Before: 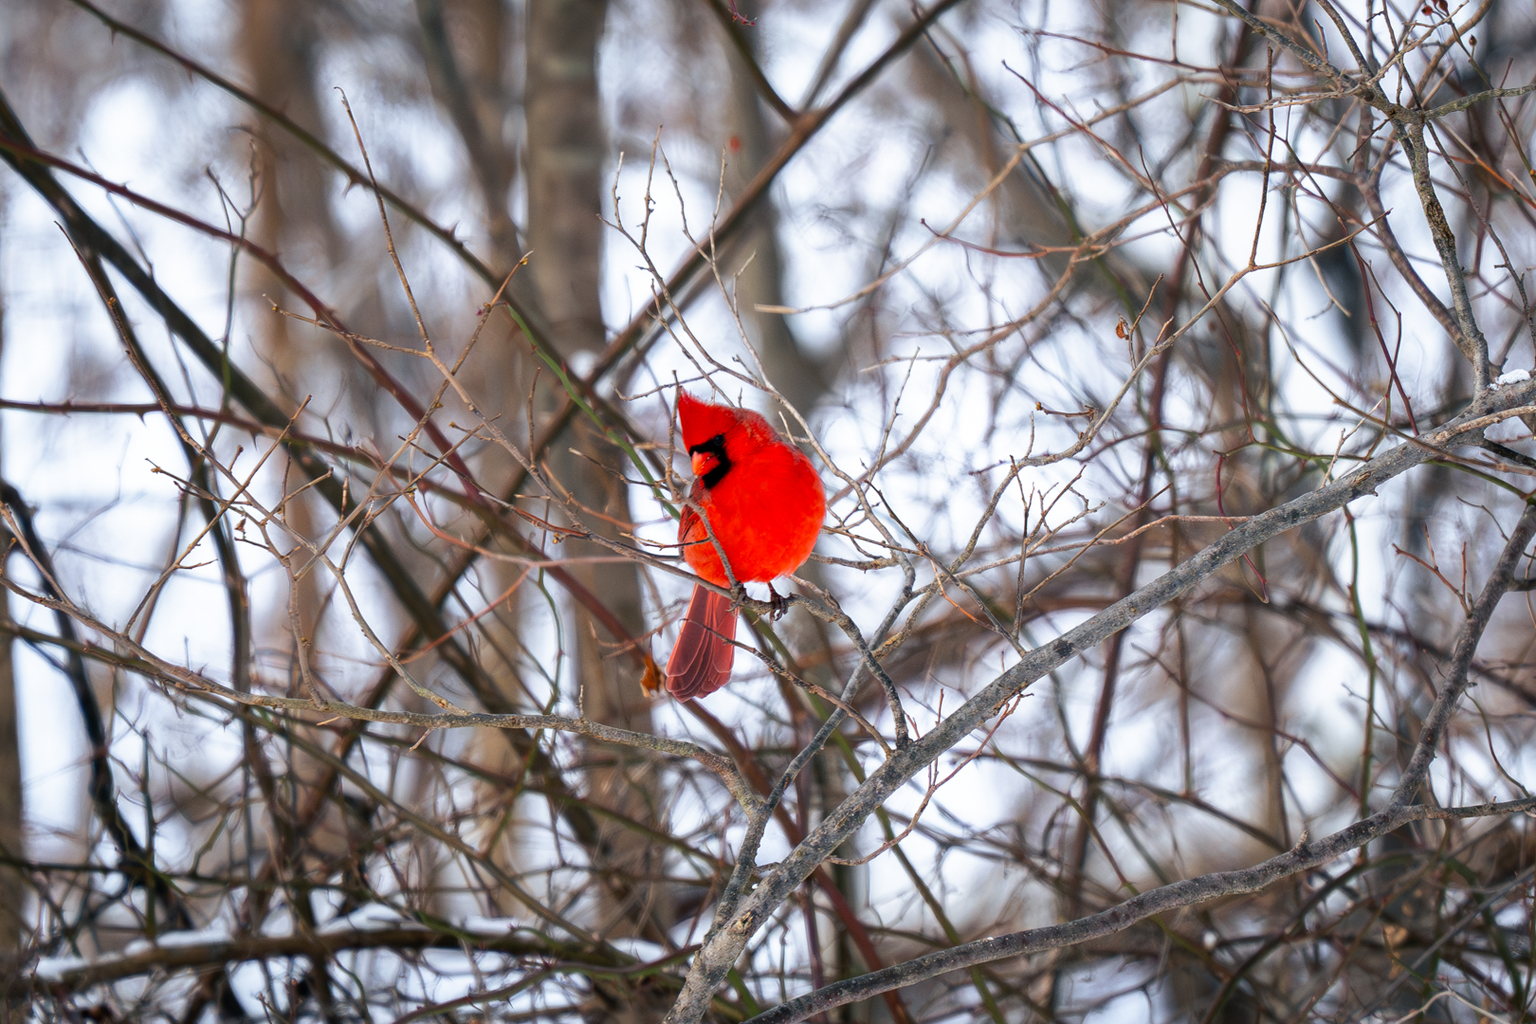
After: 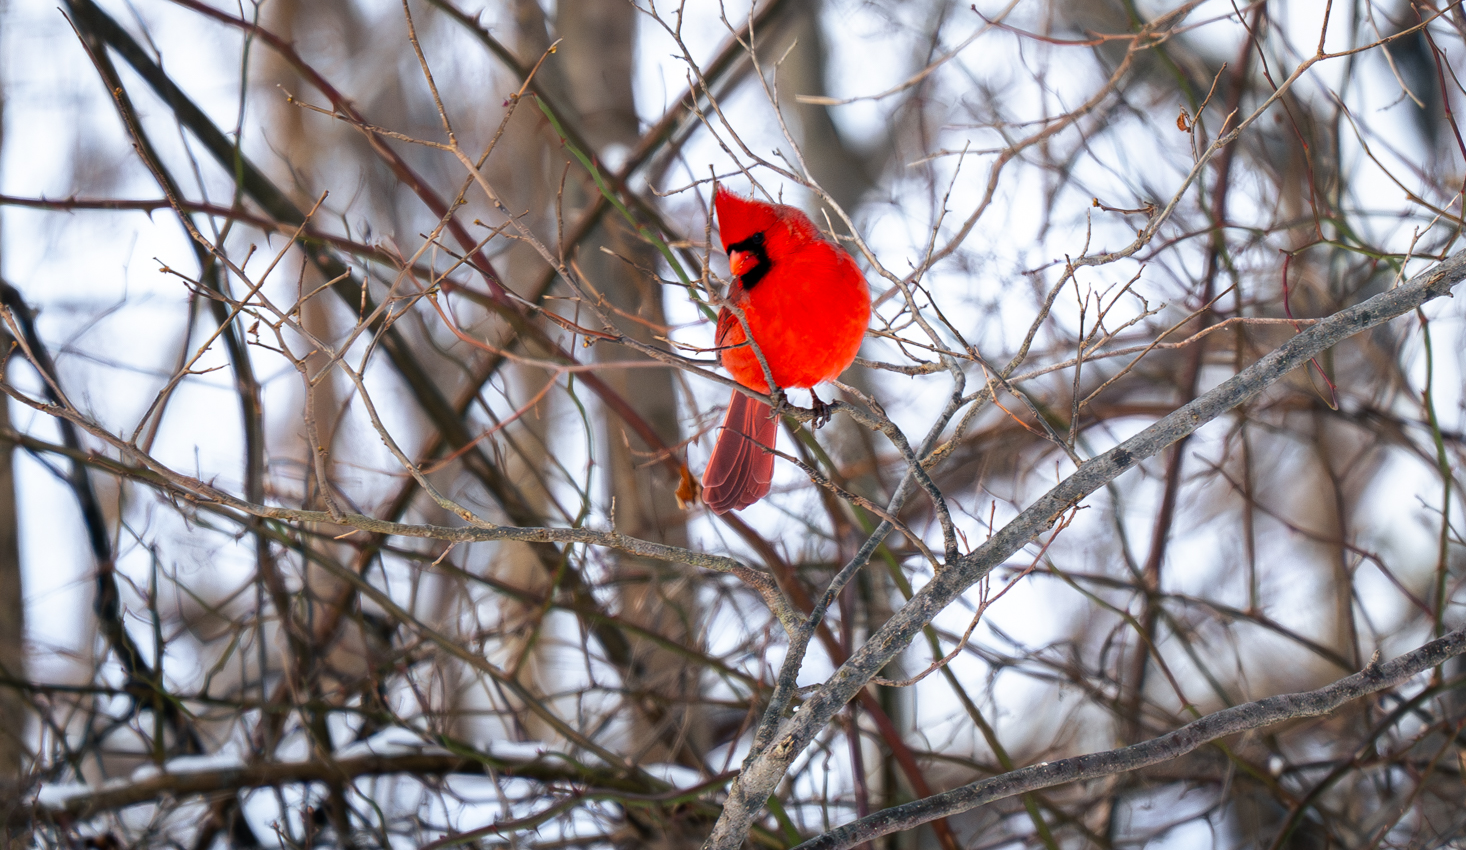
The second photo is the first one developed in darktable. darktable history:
crop: top 20.996%, right 9.458%, bottom 0.278%
exposure: compensate exposure bias true, compensate highlight preservation false
tone equalizer: on, module defaults
